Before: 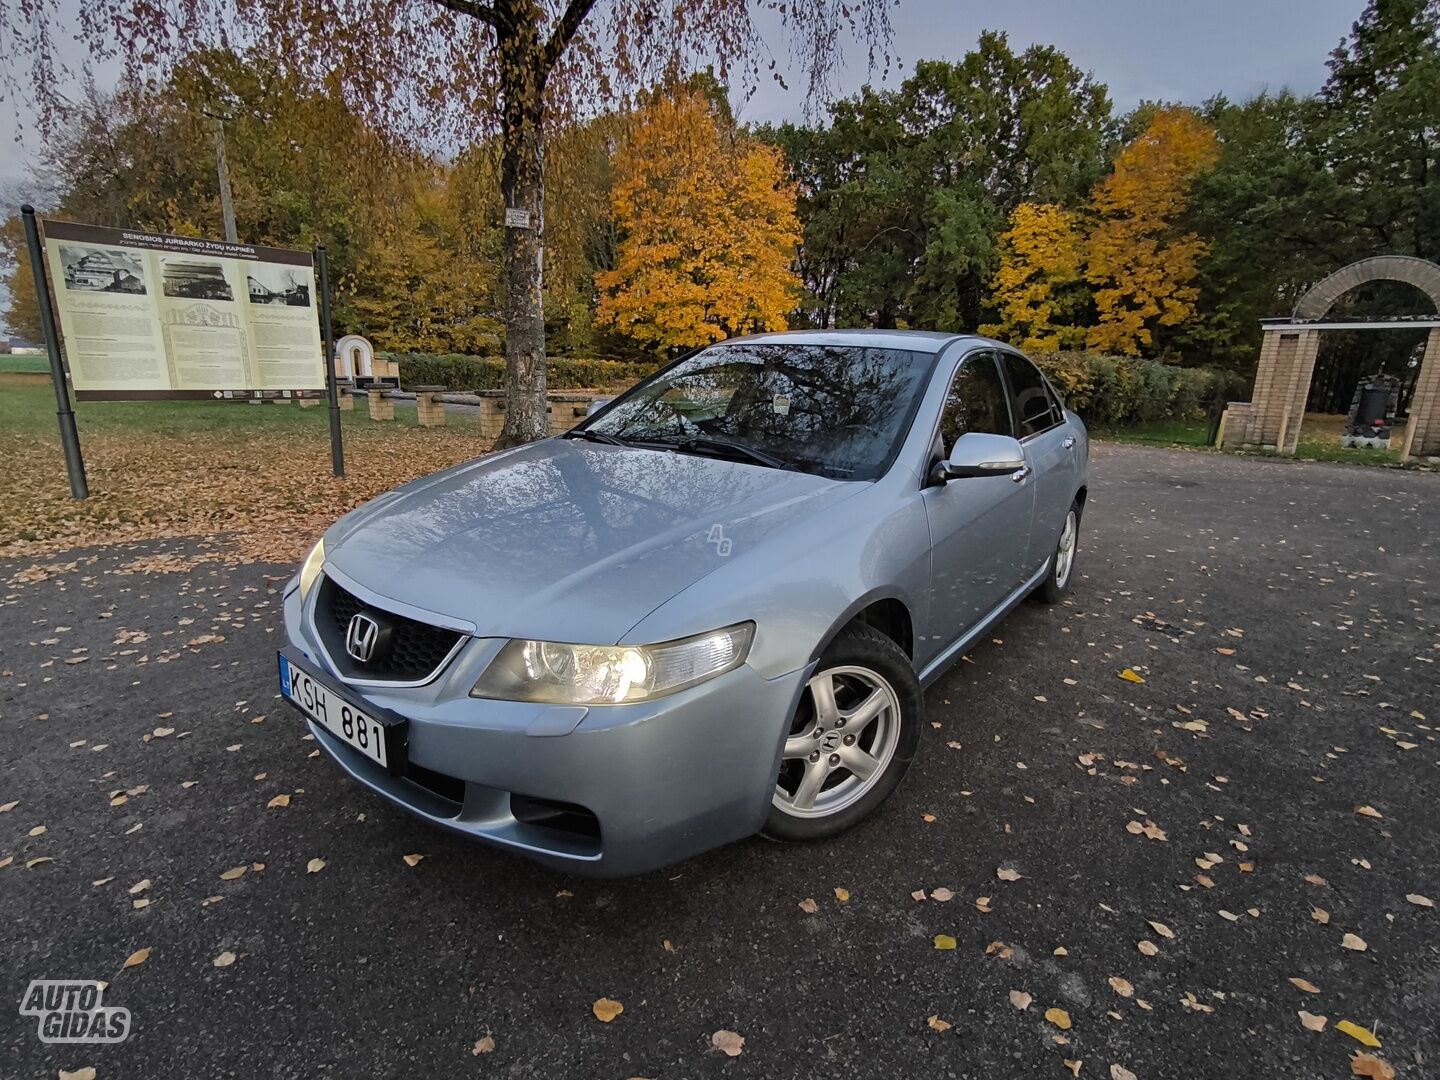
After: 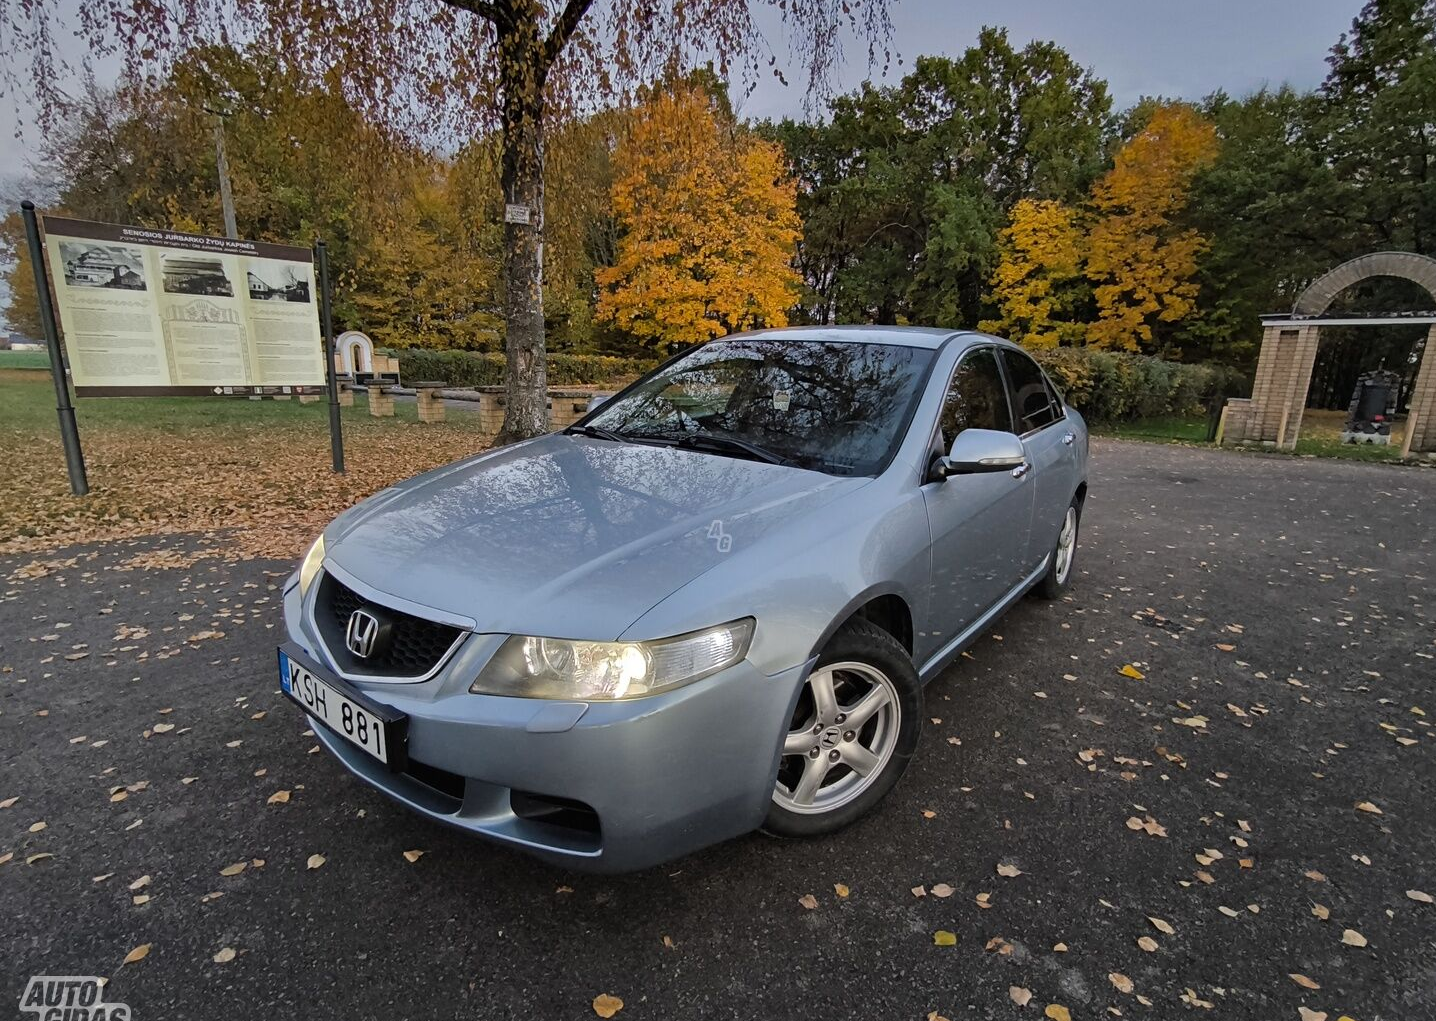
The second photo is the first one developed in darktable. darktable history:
crop: top 0.381%, right 0.265%, bottom 5.002%
